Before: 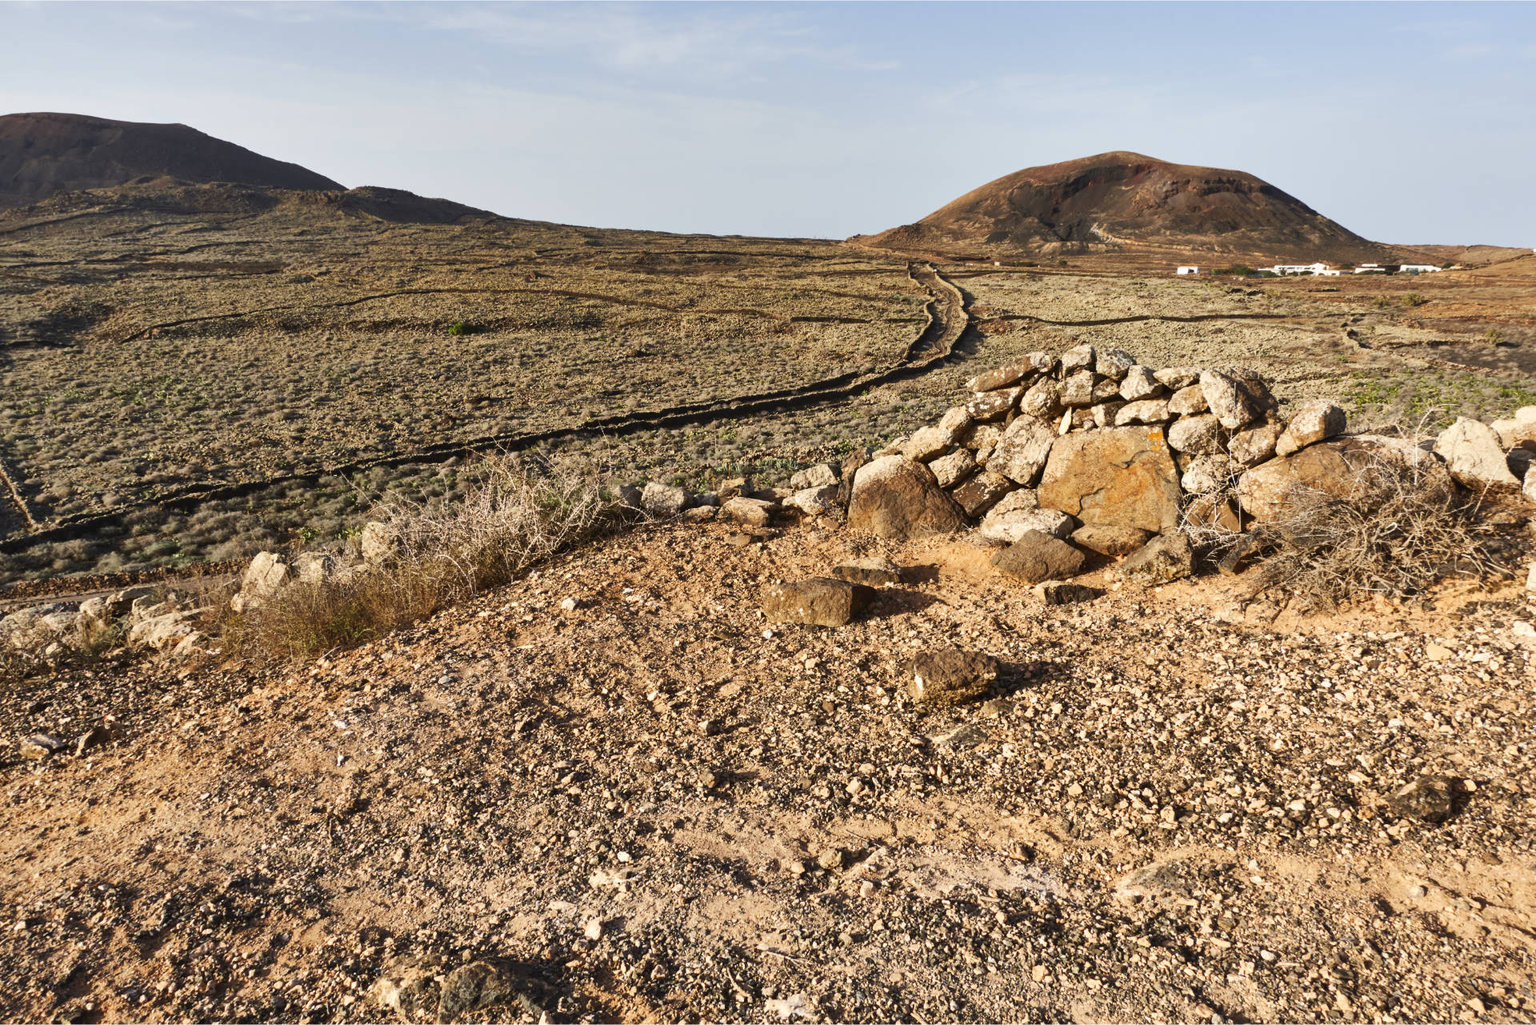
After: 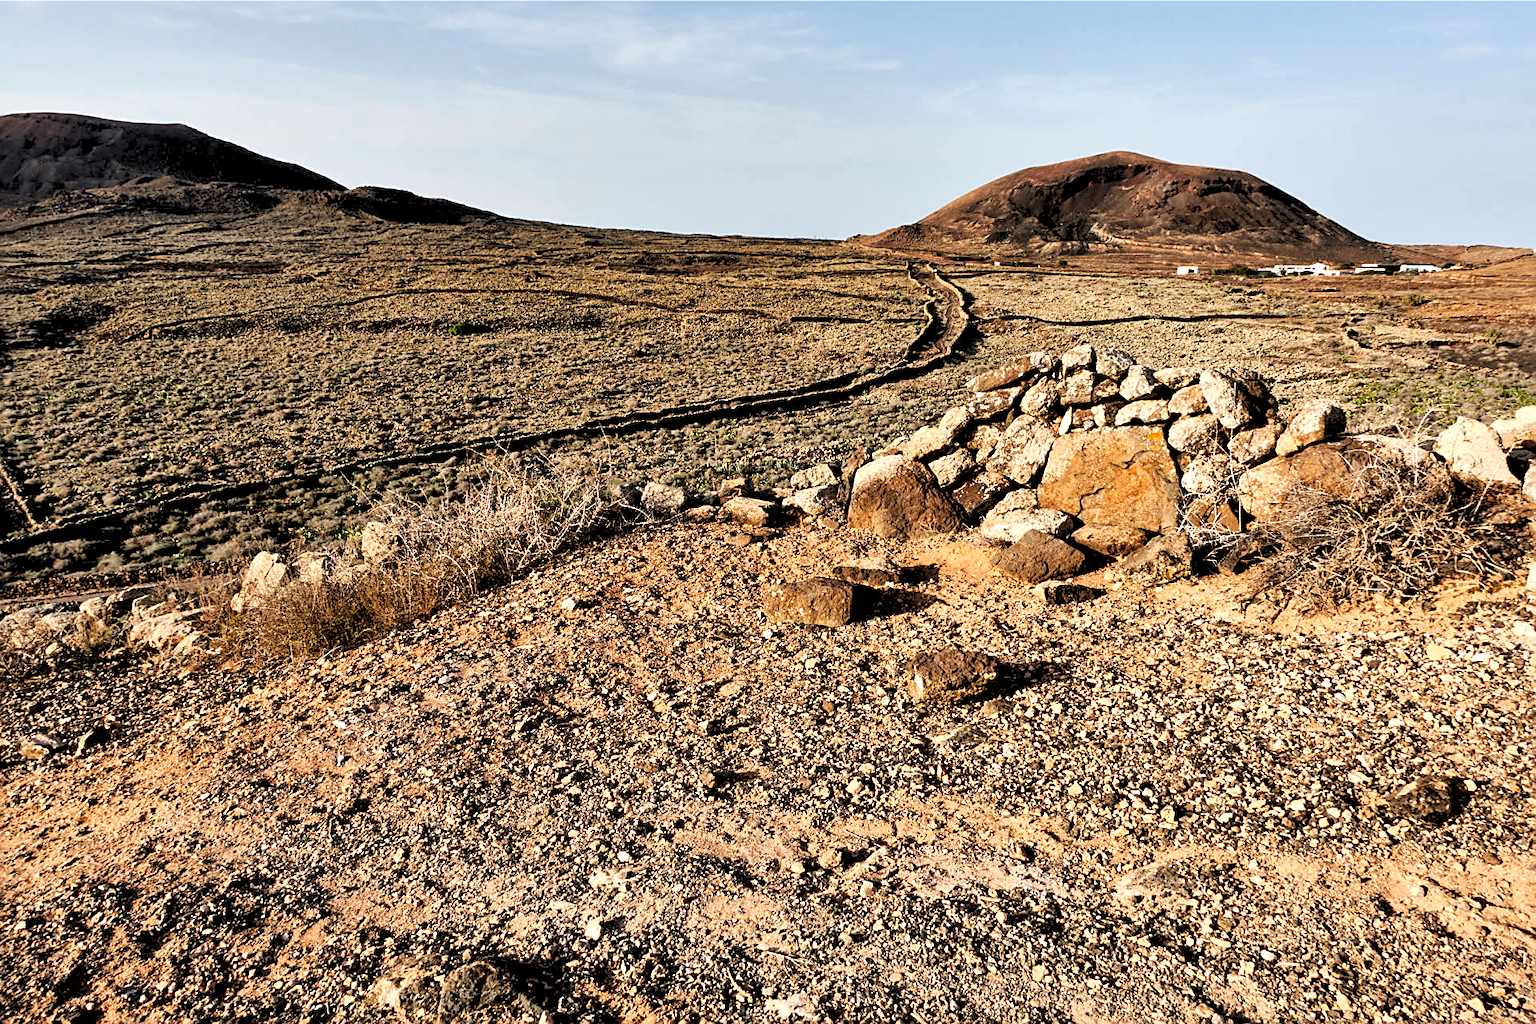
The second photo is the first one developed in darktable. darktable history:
sharpen: on, module defaults
local contrast: mode bilateral grid, contrast 20, coarseness 50, detail 144%, midtone range 0.2
rgb levels: levels [[0.029, 0.461, 0.922], [0, 0.5, 1], [0, 0.5, 1]]
